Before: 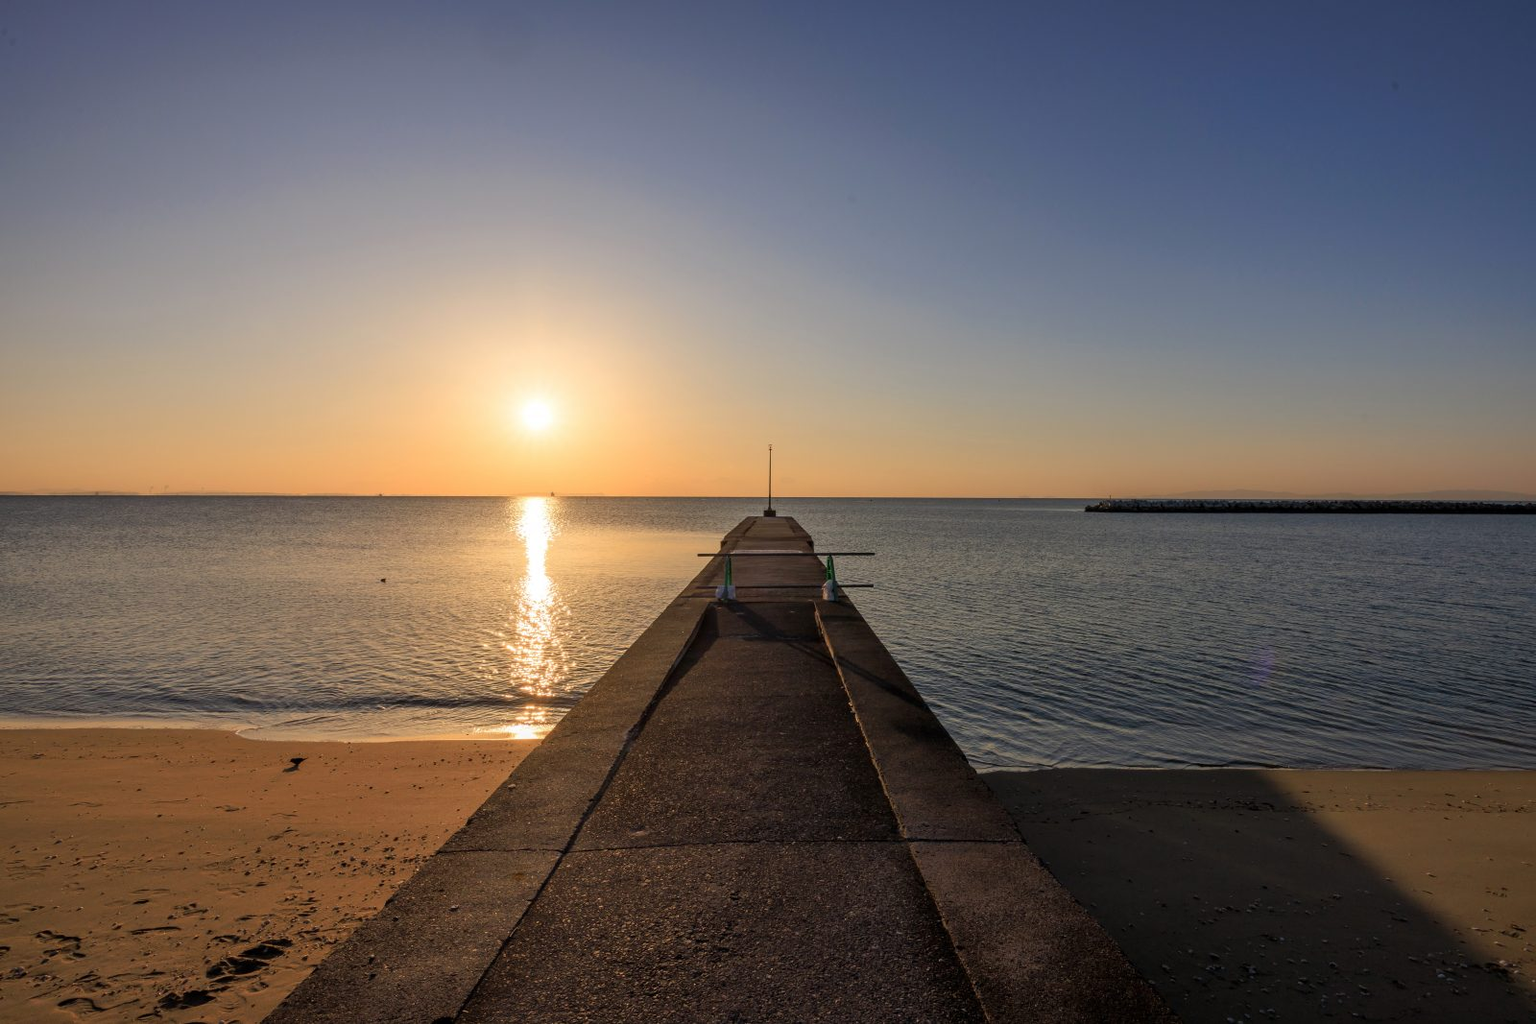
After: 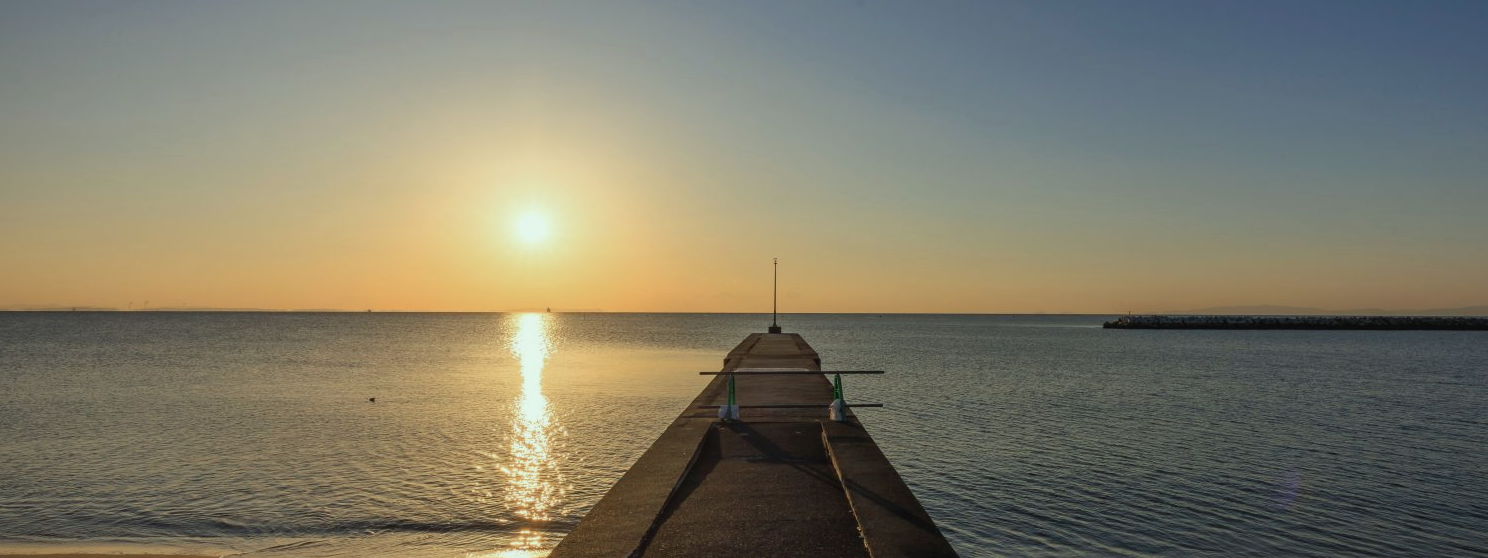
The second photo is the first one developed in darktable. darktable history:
contrast brightness saturation: contrast -0.08, brightness -0.04, saturation -0.11
crop: left 1.744%, top 19.225%, right 5.069%, bottom 28.357%
color correction: highlights a* -8, highlights b* 3.1
